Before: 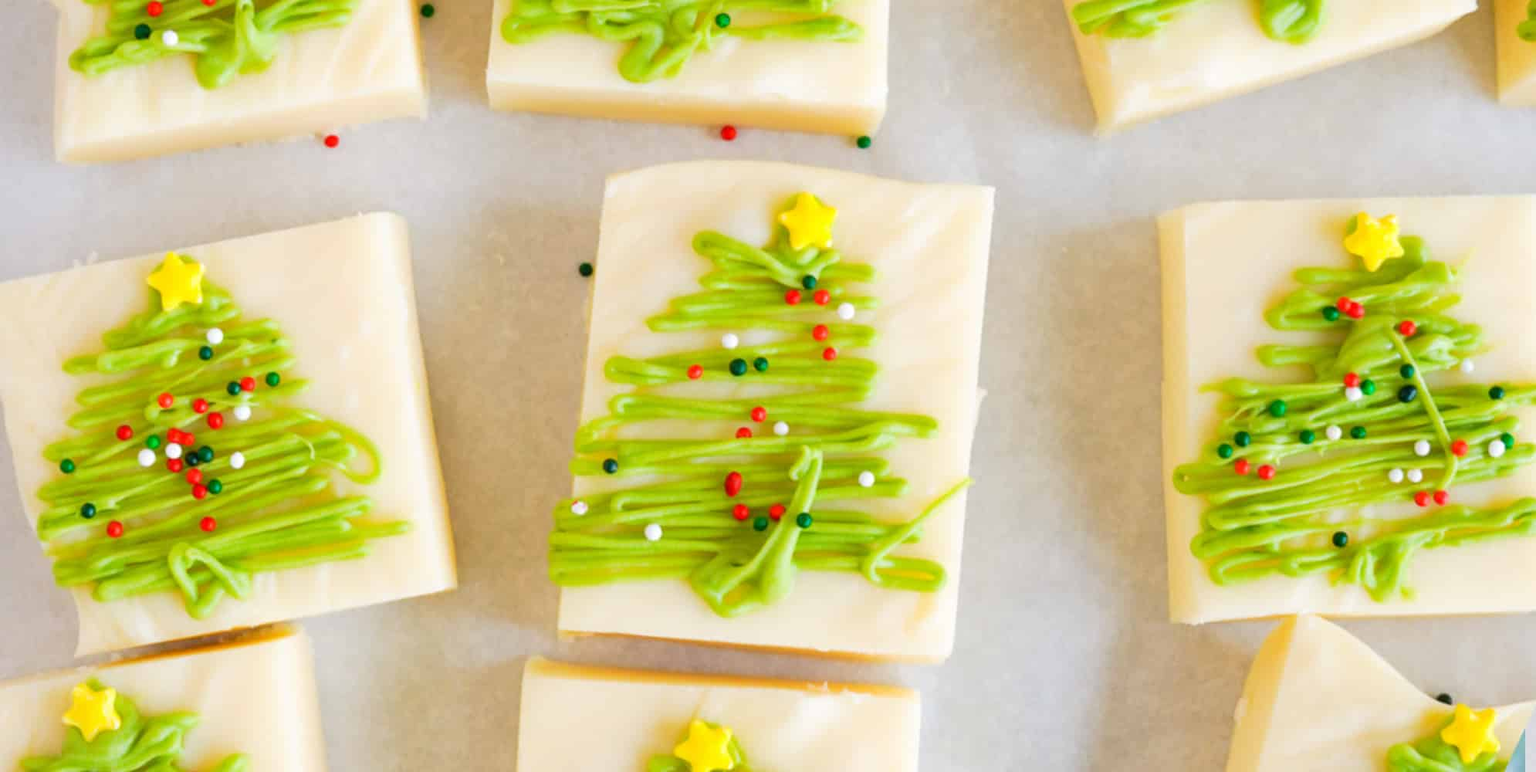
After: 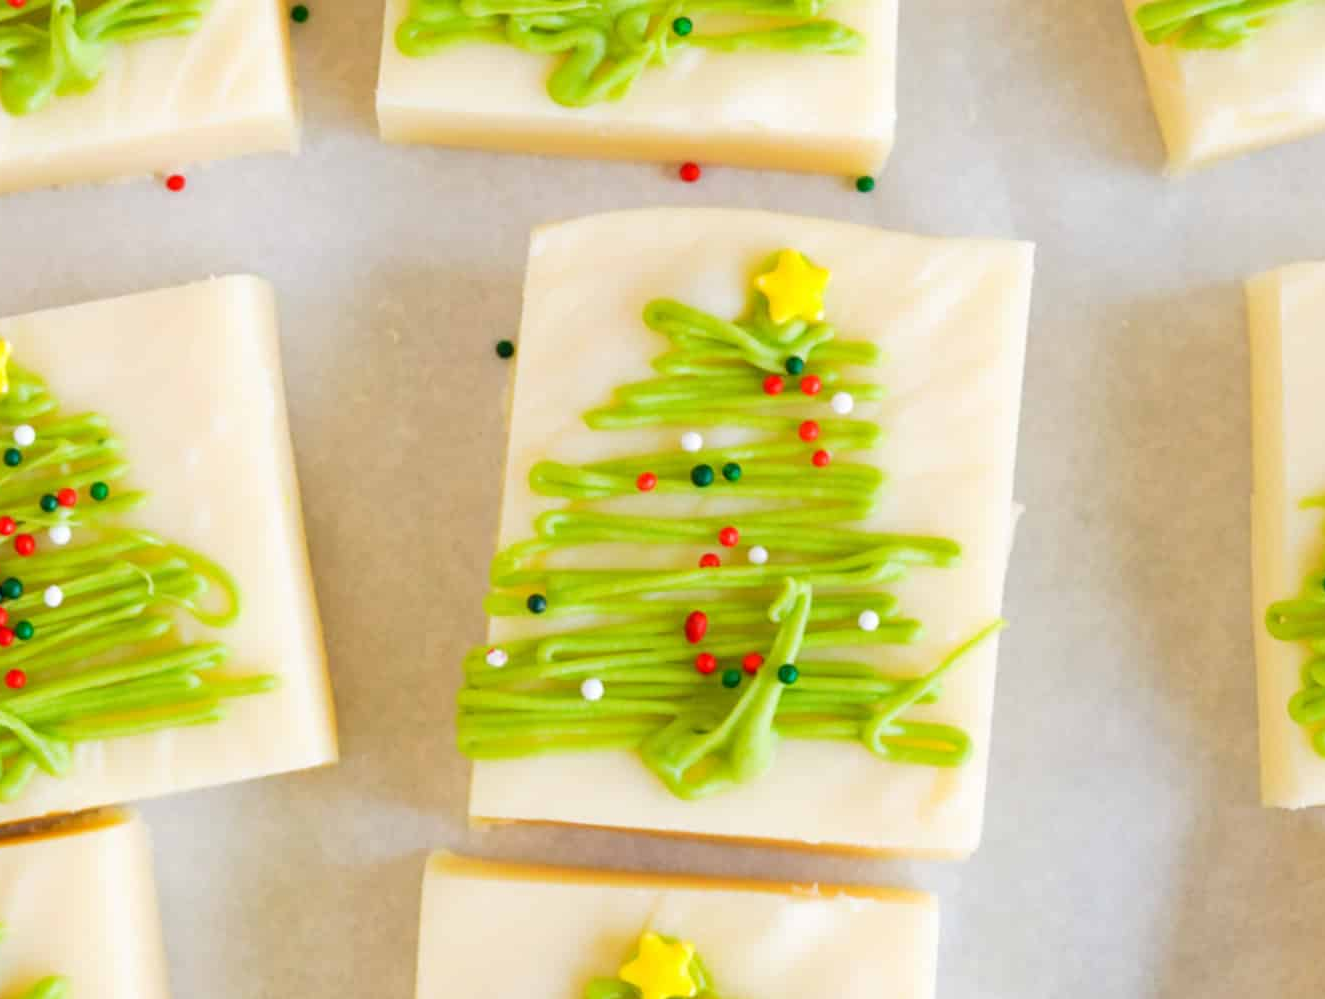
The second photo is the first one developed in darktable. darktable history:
crop and rotate: left 12.781%, right 20.626%
